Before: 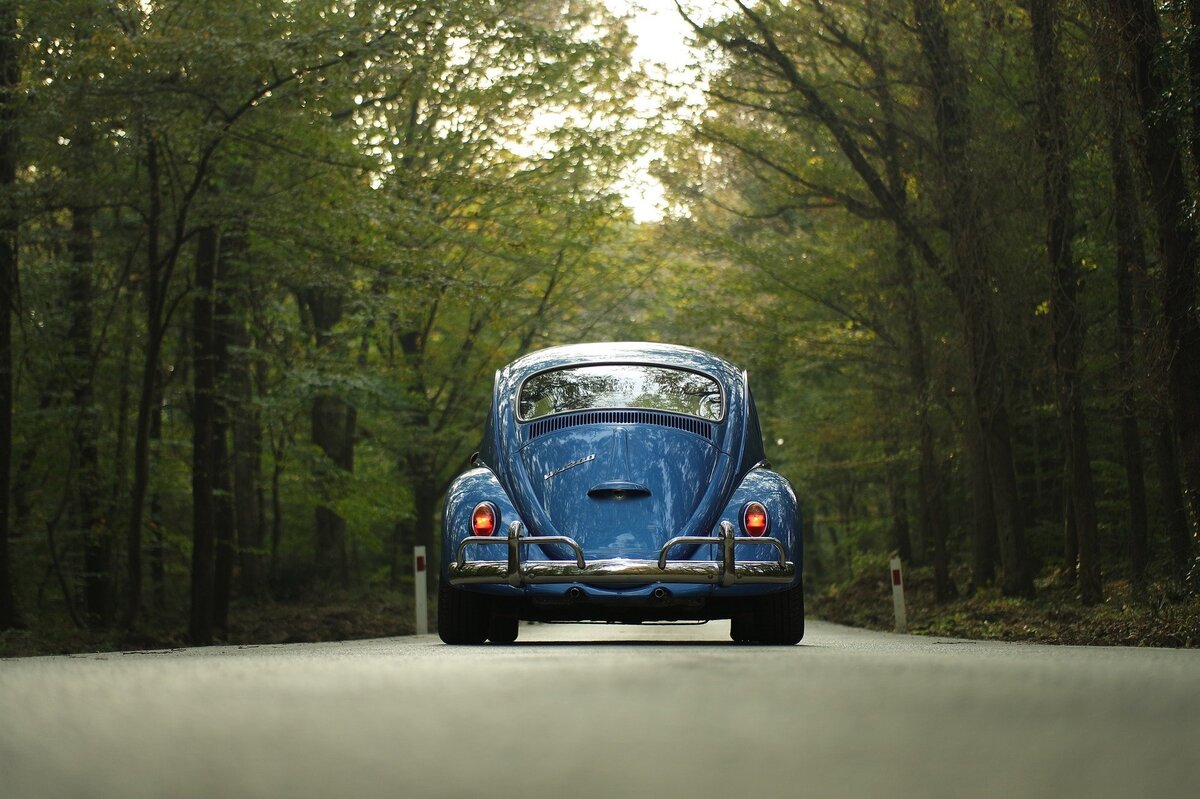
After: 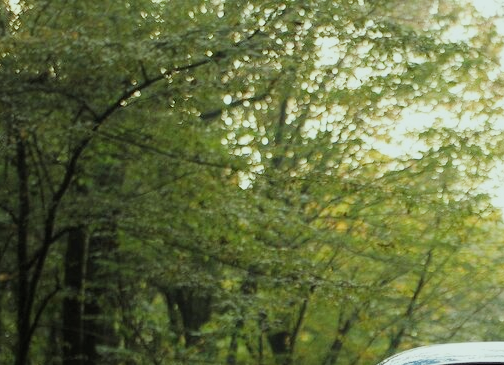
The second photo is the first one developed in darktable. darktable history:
exposure: exposure 0.607 EV, compensate highlight preservation false
color correction: highlights a* -6.51, highlights b* 0.629
filmic rgb: black relative exposure -7.42 EV, white relative exposure 4.82 EV, hardness 3.39, iterations of high-quality reconstruction 0
crop and rotate: left 10.992%, top 0.051%, right 46.967%, bottom 54.212%
